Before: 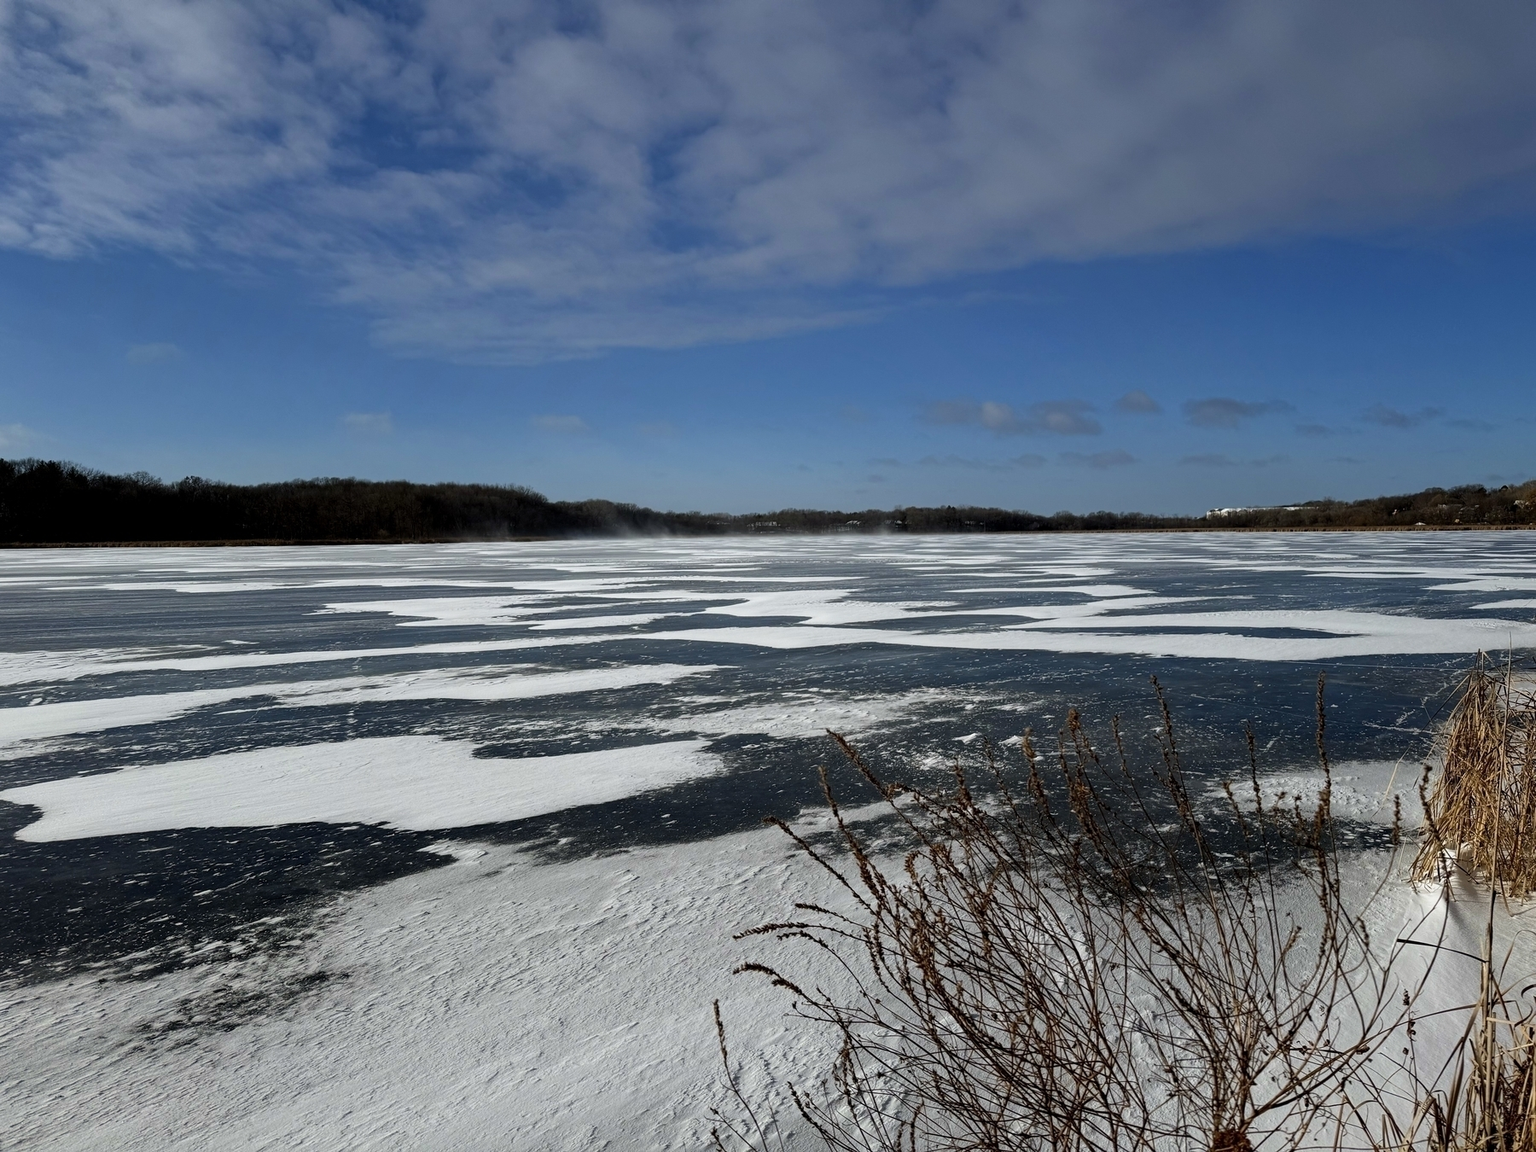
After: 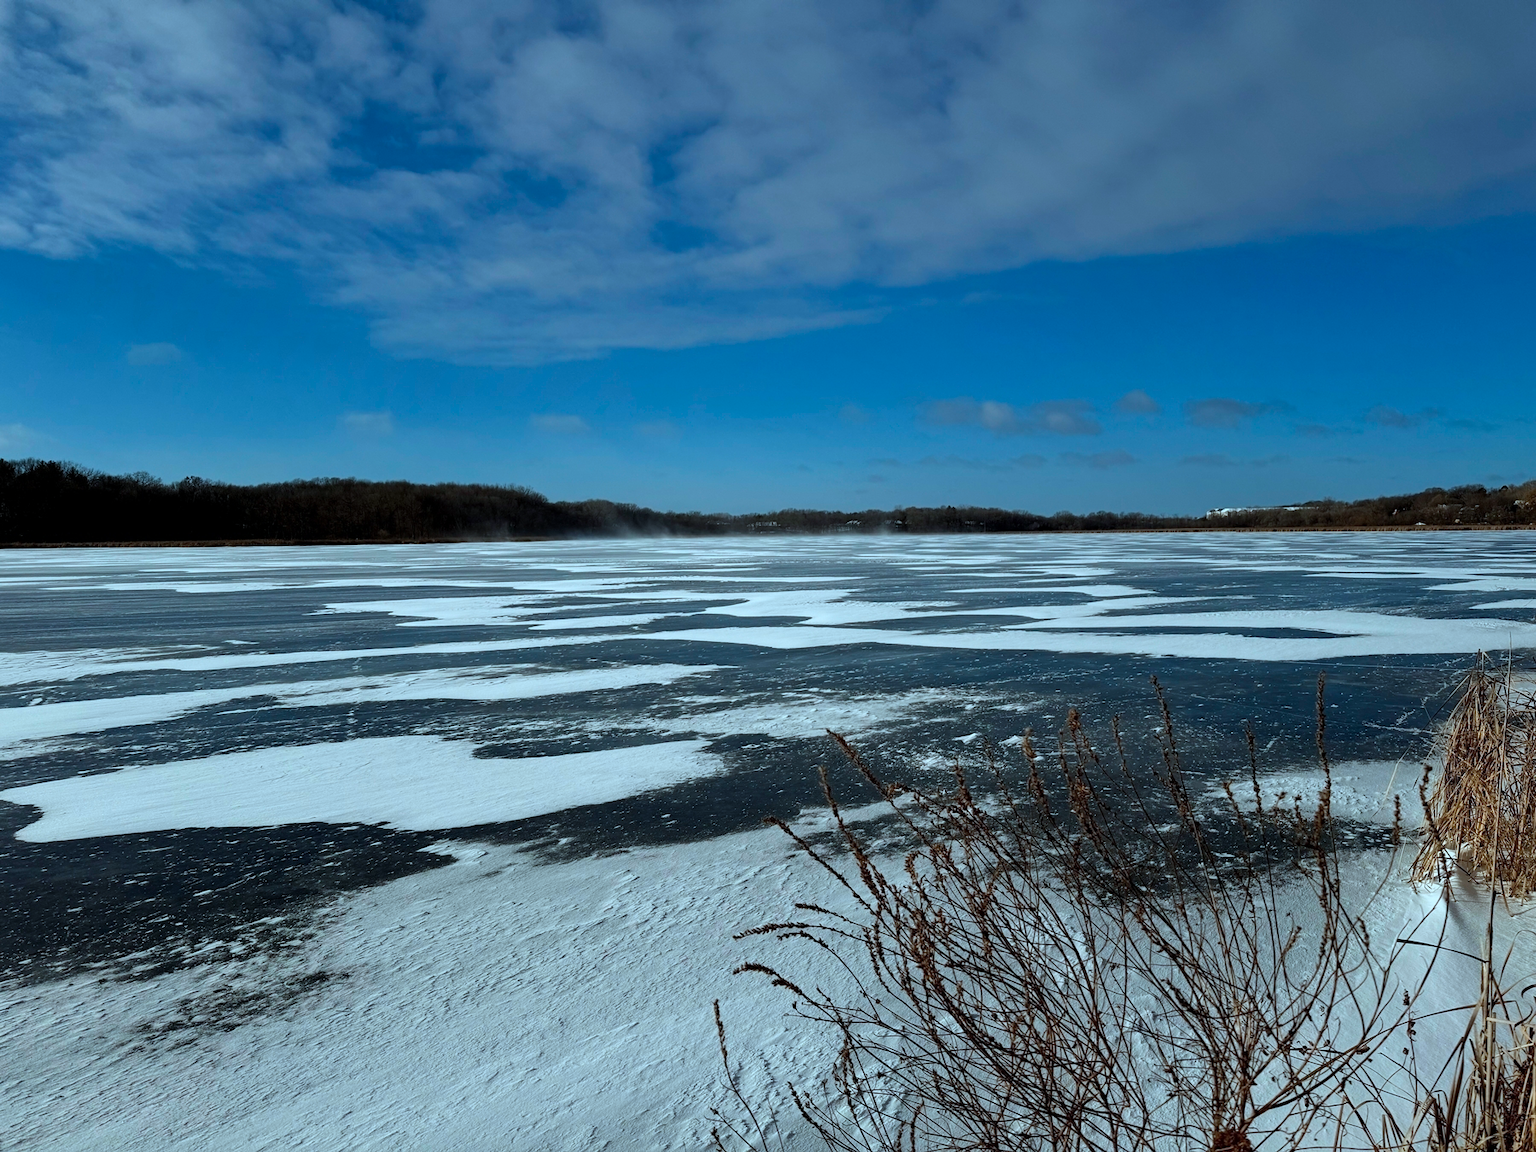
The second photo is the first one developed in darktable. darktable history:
shadows and highlights: shadows 37.27, highlights -28.18, soften with gaussian
color correction: highlights a* -11.71, highlights b* -15.58
